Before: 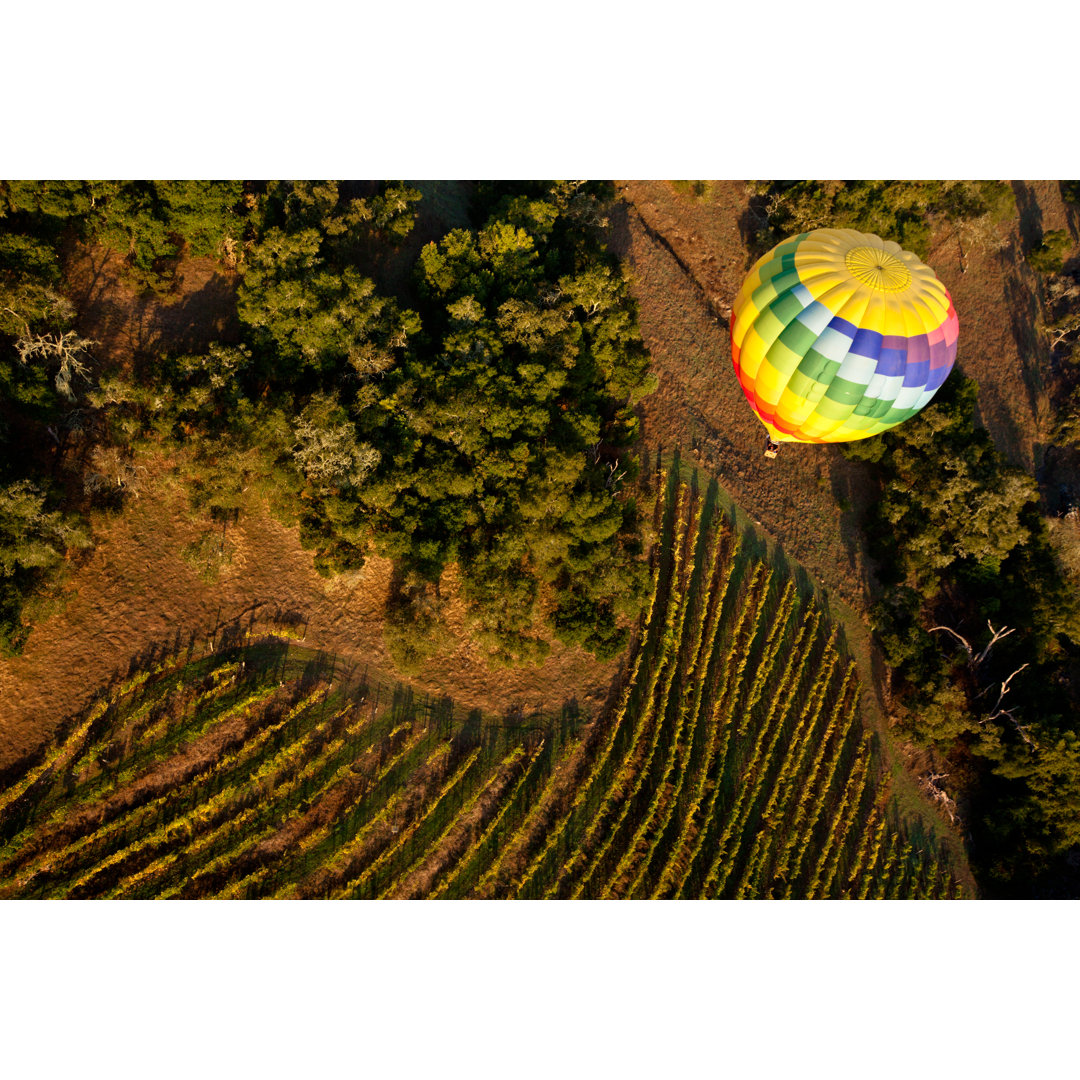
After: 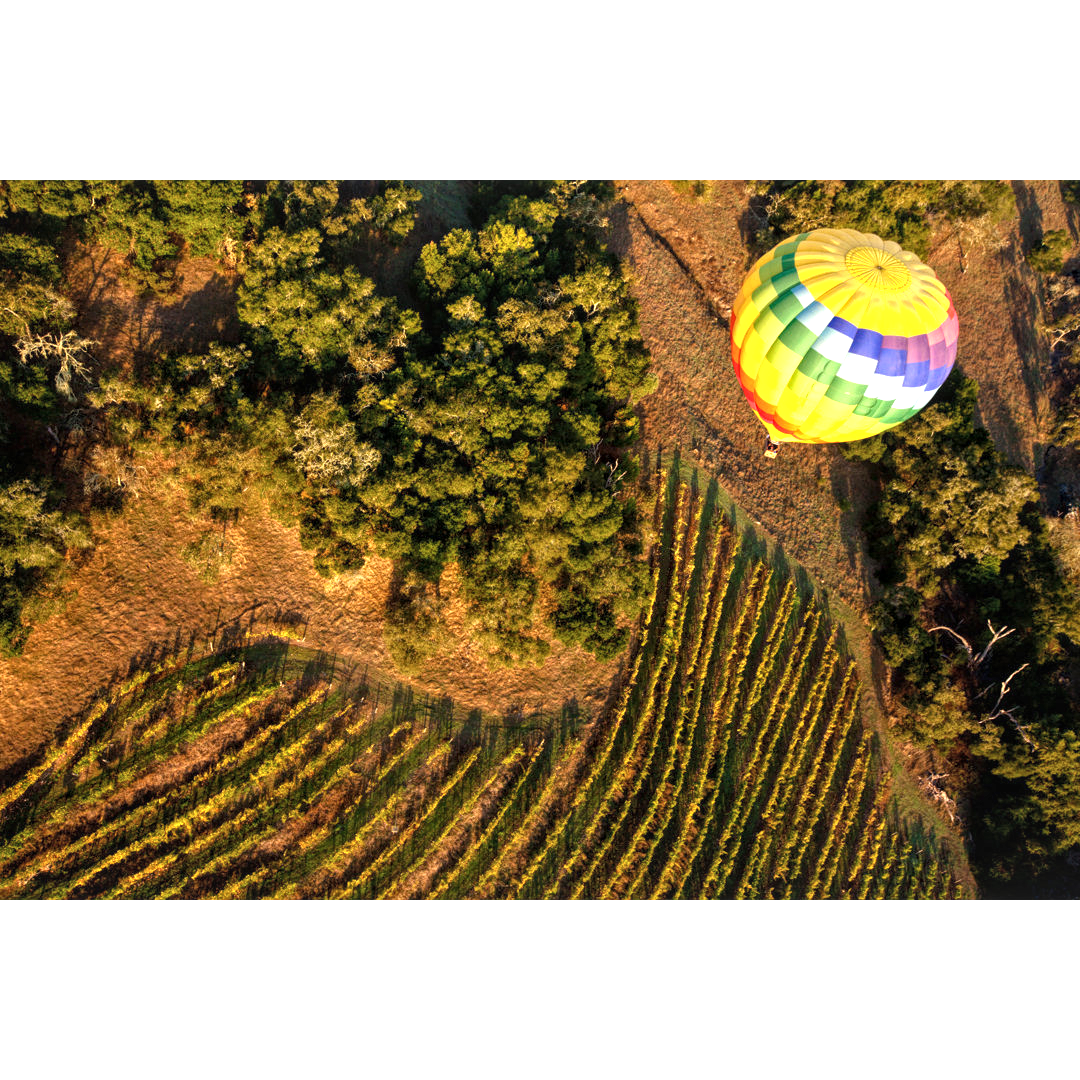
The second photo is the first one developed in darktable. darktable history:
local contrast: highlights 99%, shadows 86%, detail 160%, midtone range 0.2
exposure: black level correction 0, exposure 0.7 EV, compensate exposure bias true, compensate highlight preservation false
